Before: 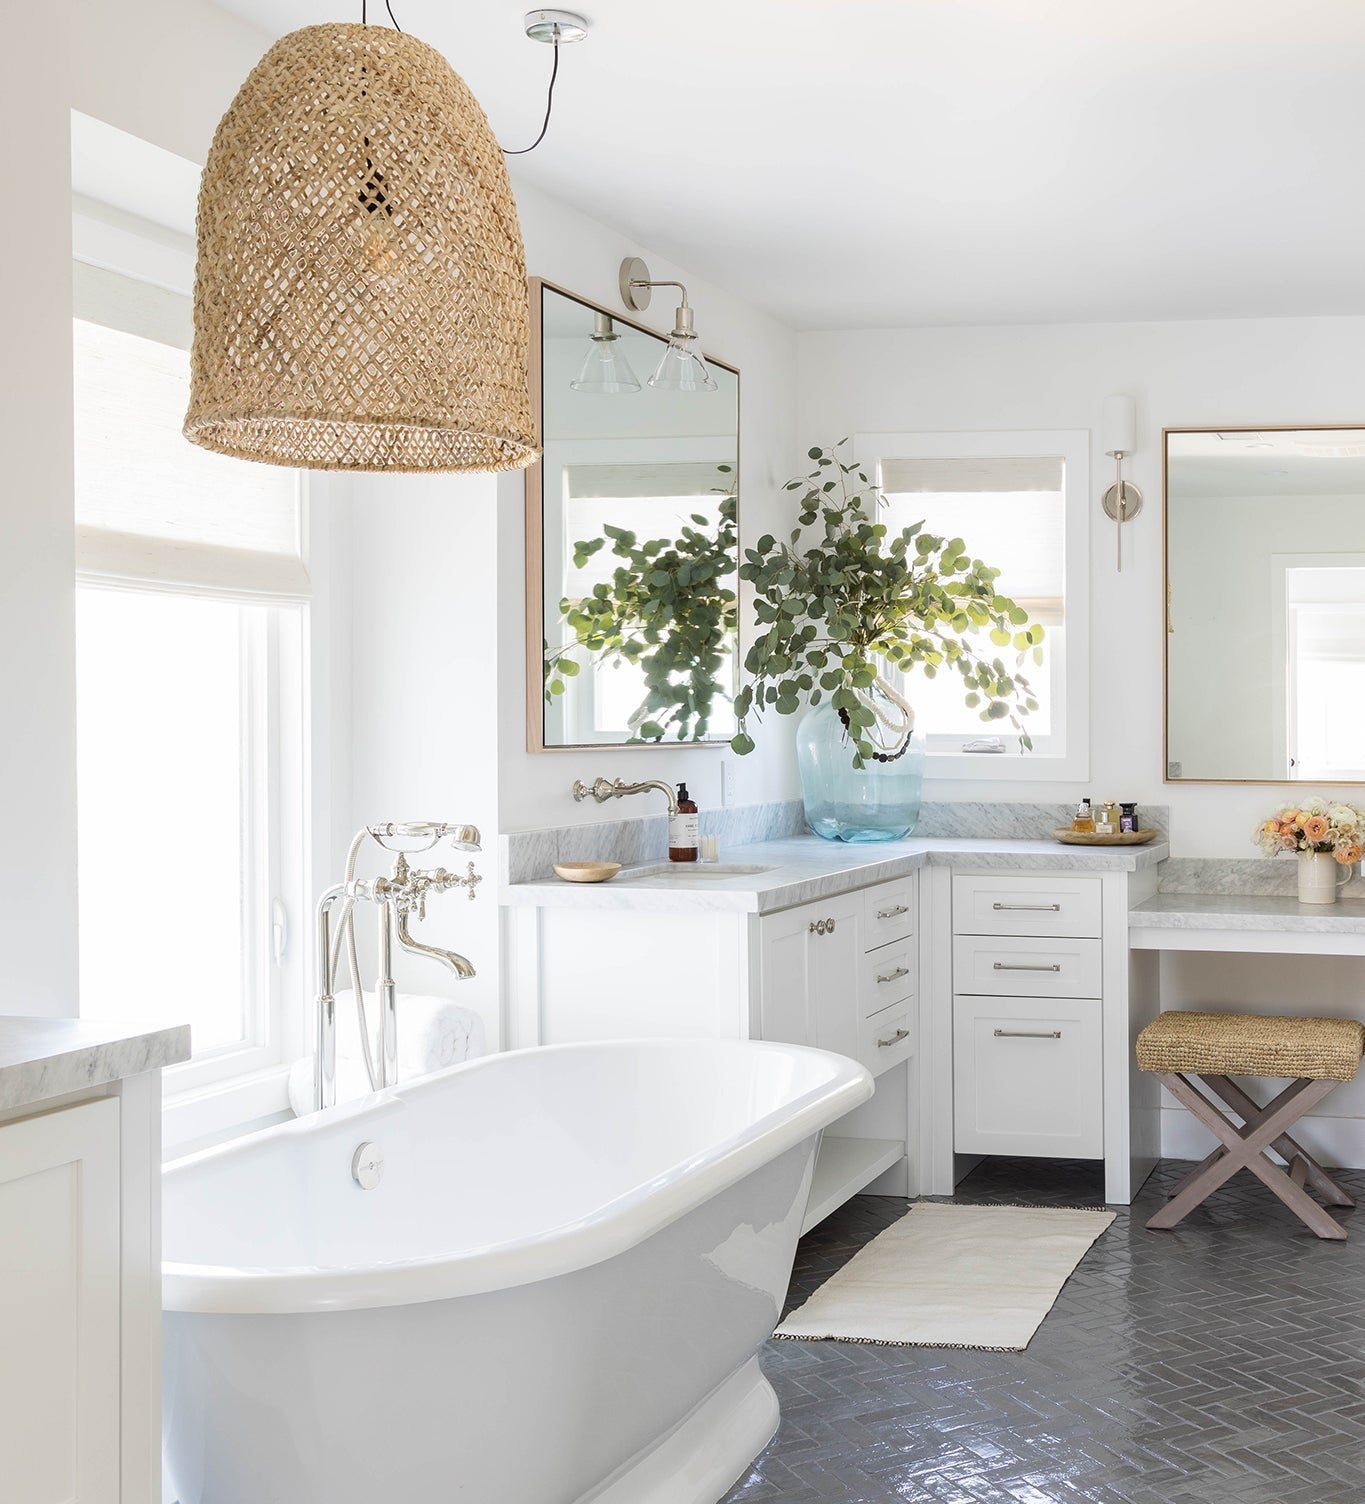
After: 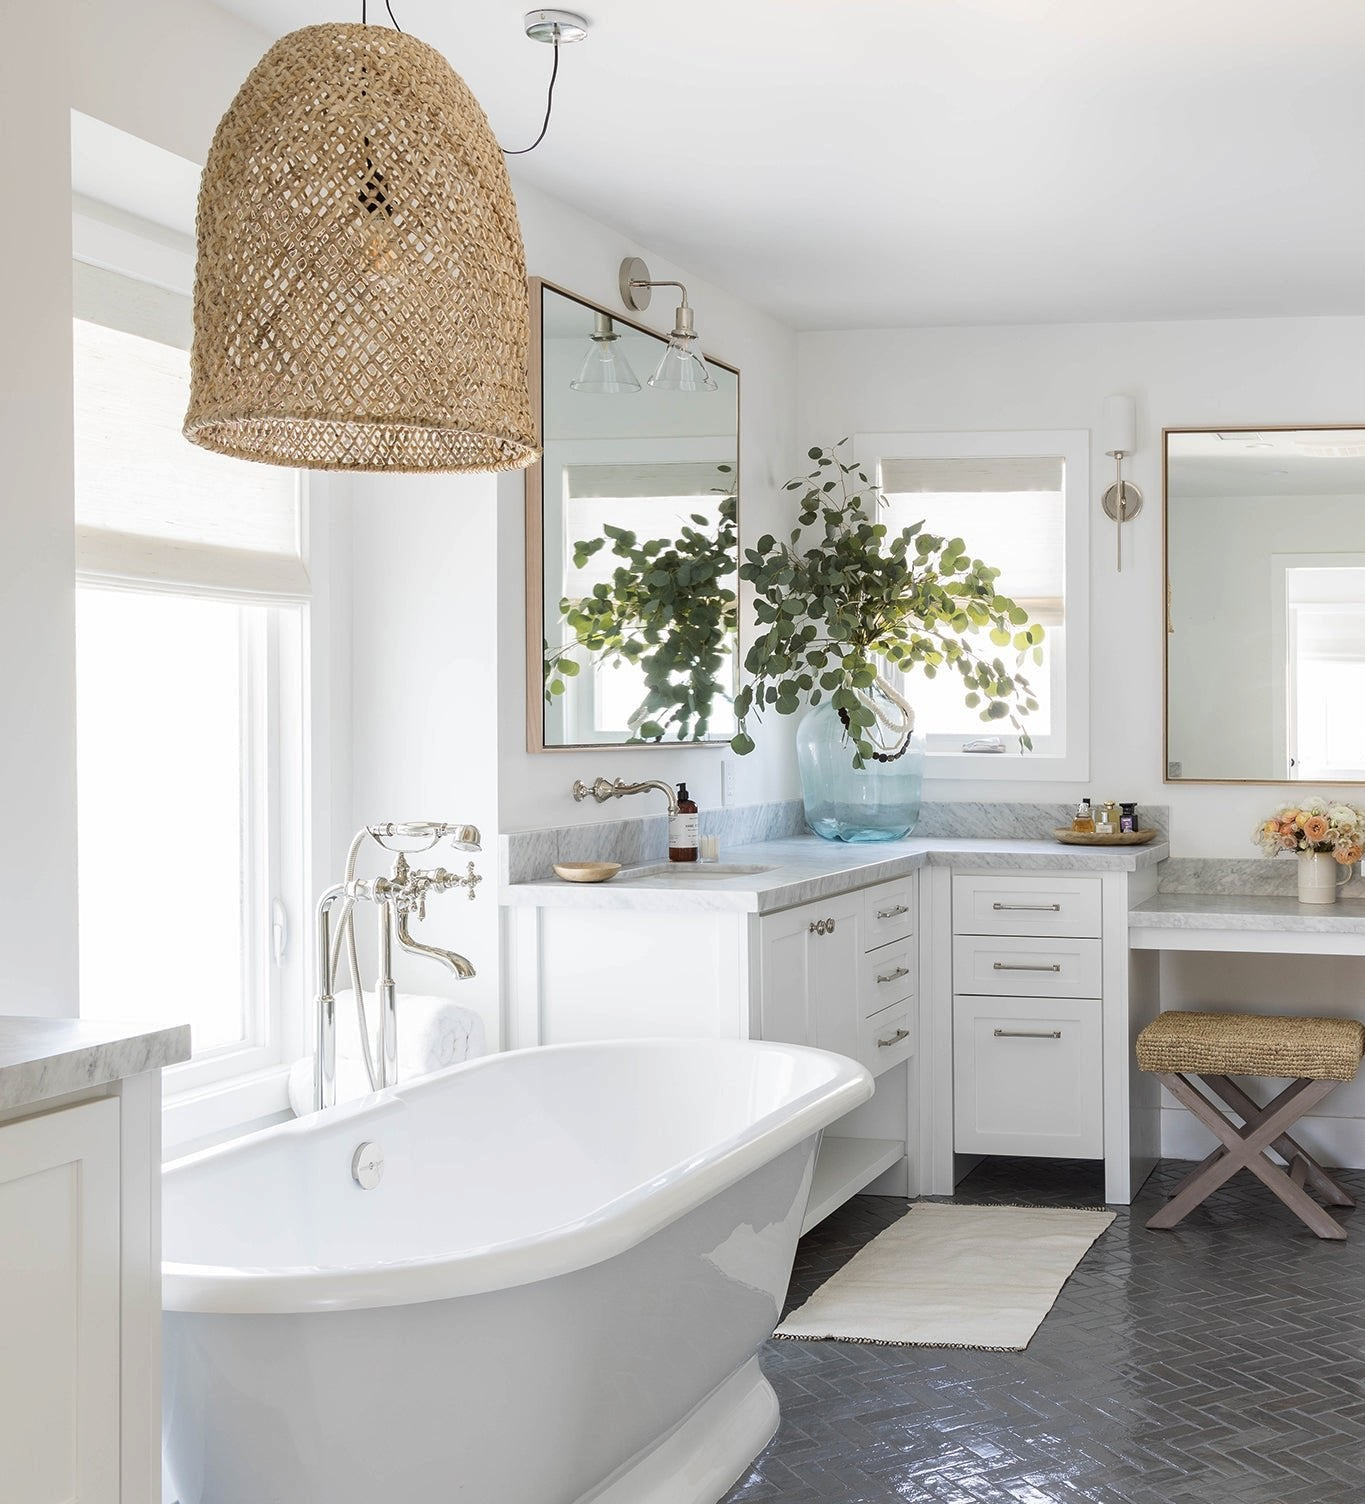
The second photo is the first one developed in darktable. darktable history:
tone equalizer: on, module defaults
tone curve: curves: ch0 [(0, 0) (0.8, 0.757) (1, 1)], color space Lab, linked channels, preserve colors none
